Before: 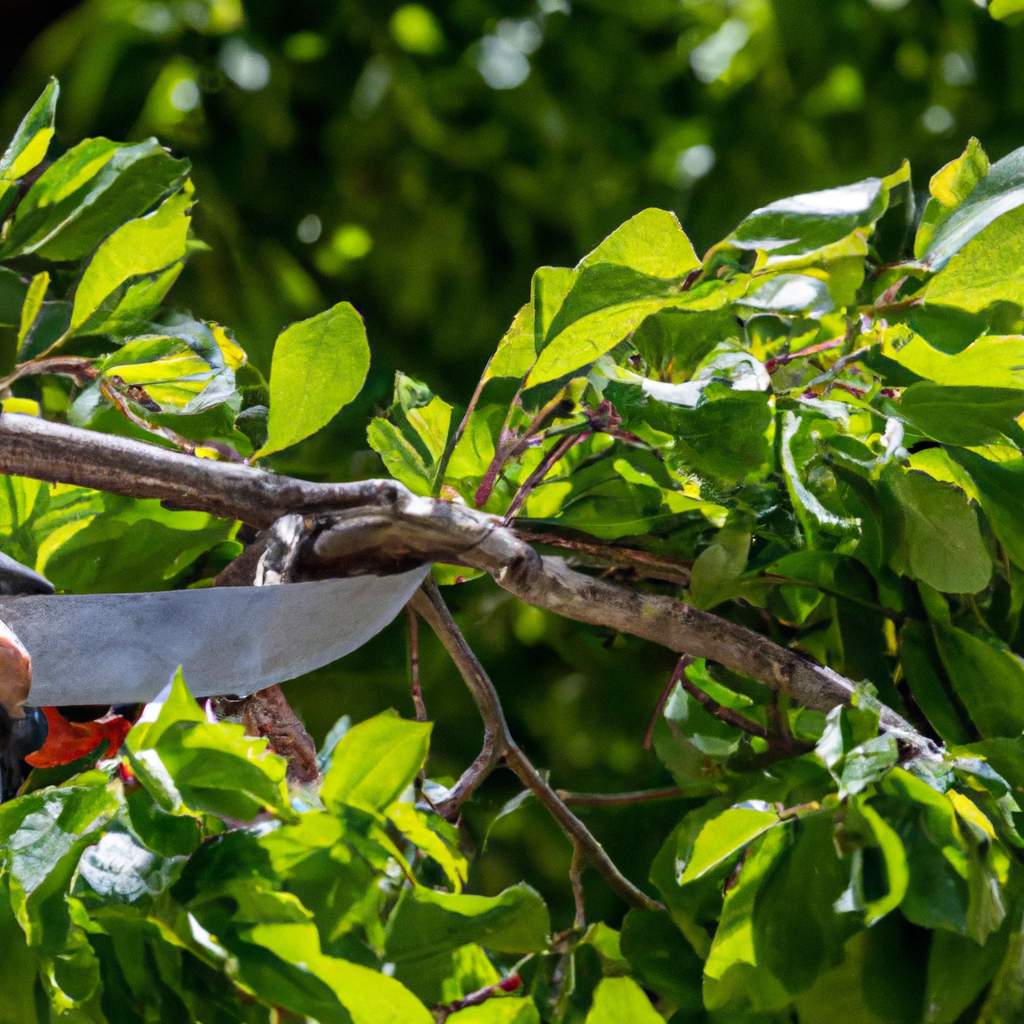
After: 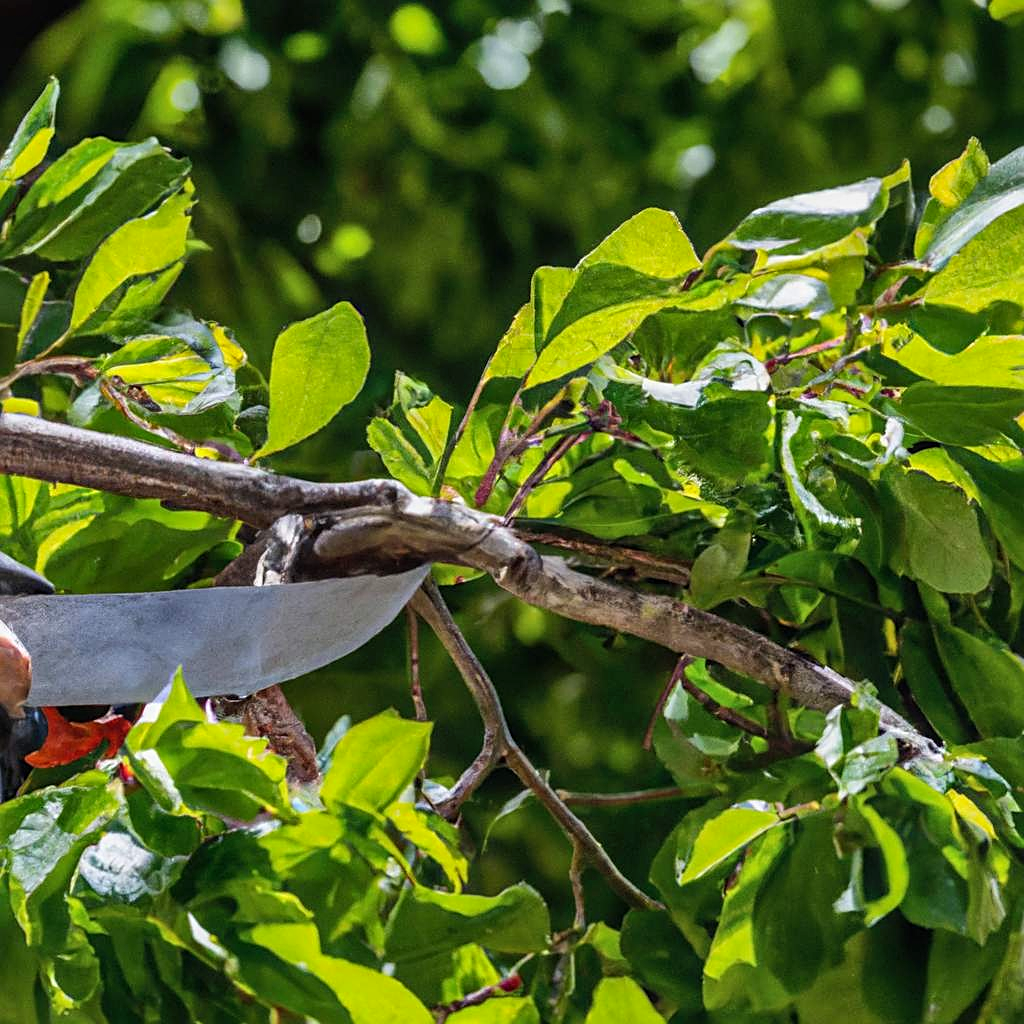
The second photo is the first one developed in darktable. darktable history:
local contrast: detail 110%
sharpen: on, module defaults
shadows and highlights: shadows color adjustment 97.66%, soften with gaussian
